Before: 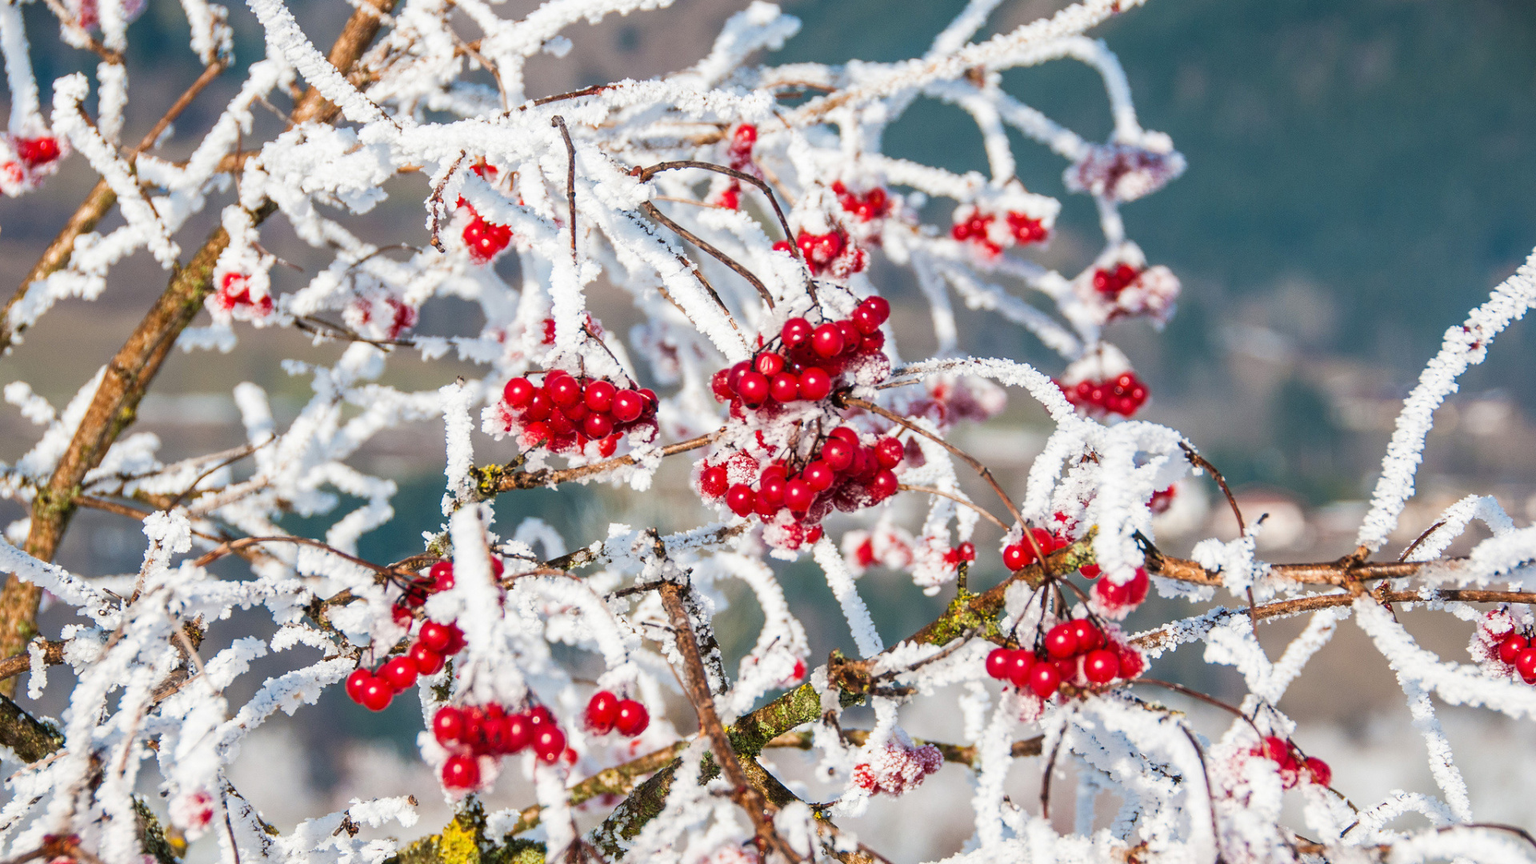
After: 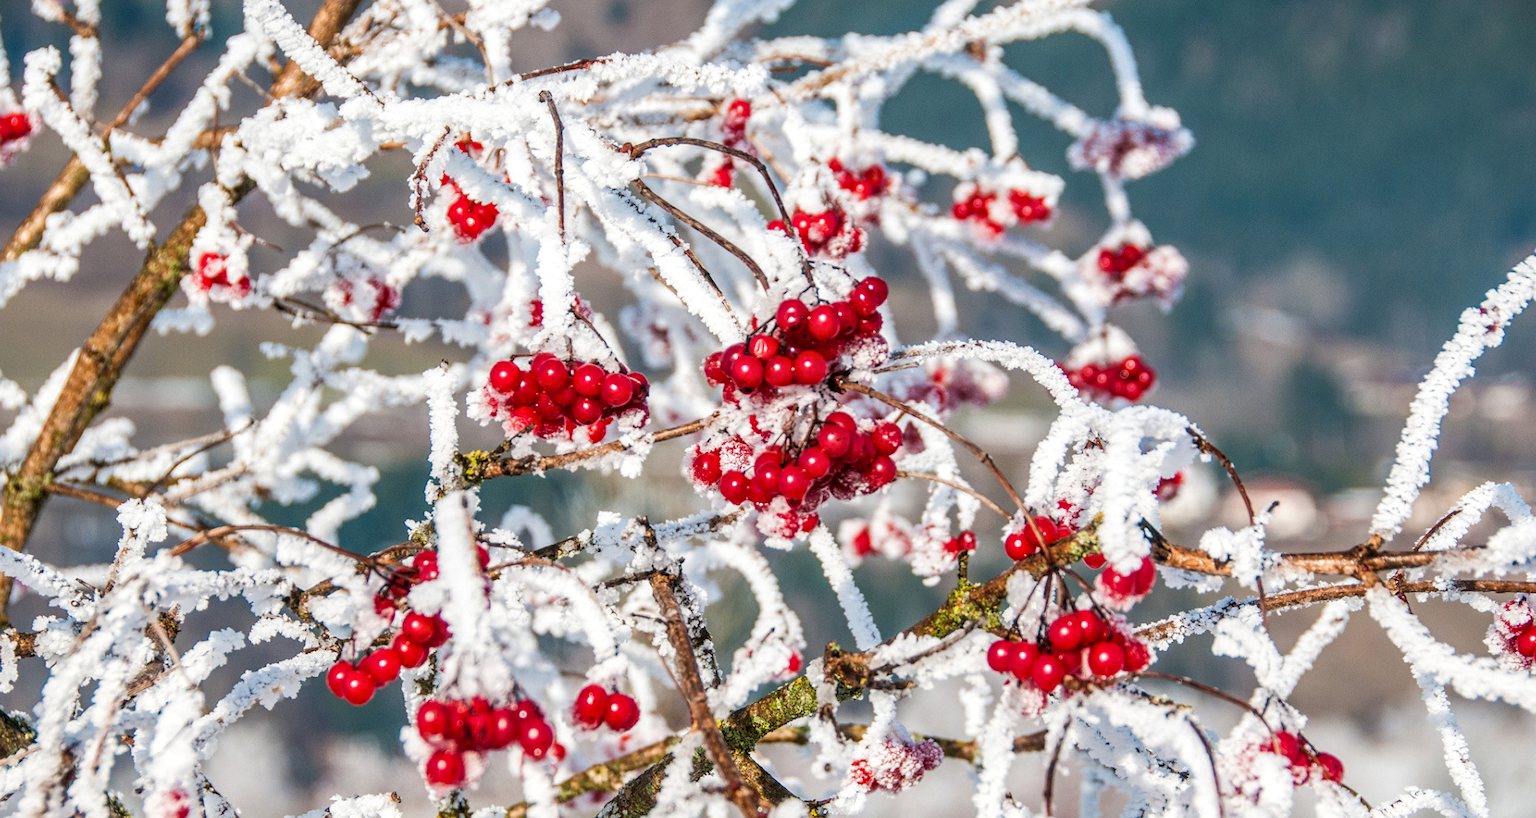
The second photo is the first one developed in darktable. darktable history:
crop: left 1.964%, top 3.251%, right 1.122%, bottom 4.933%
local contrast: on, module defaults
